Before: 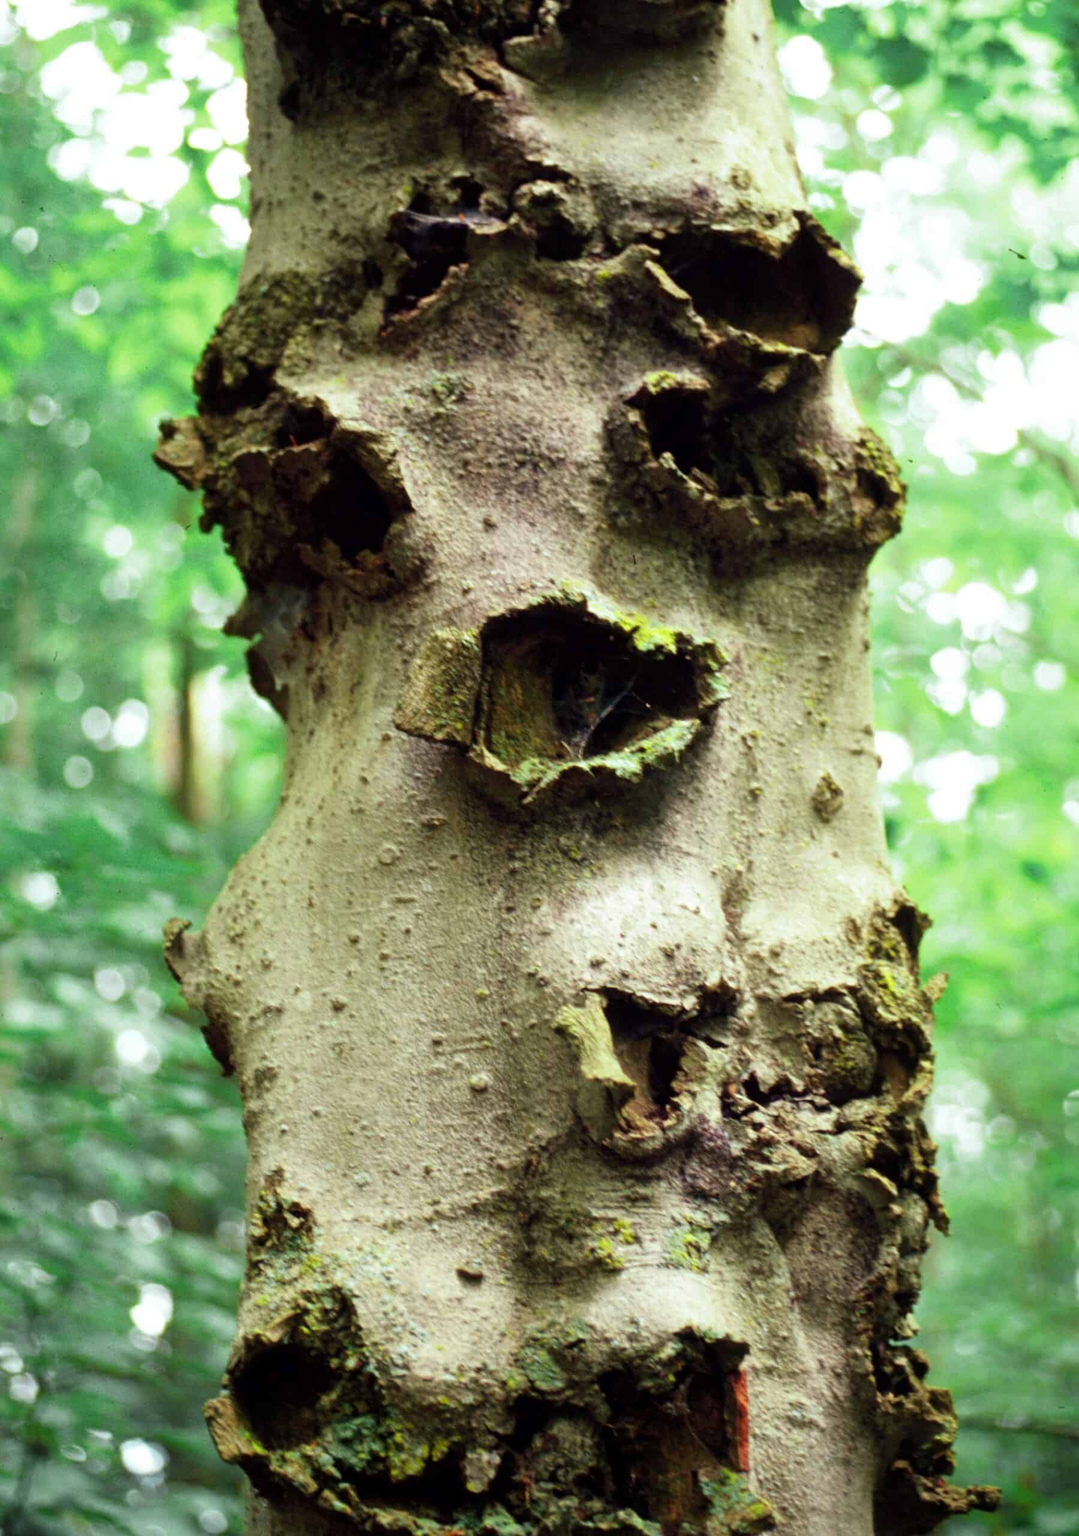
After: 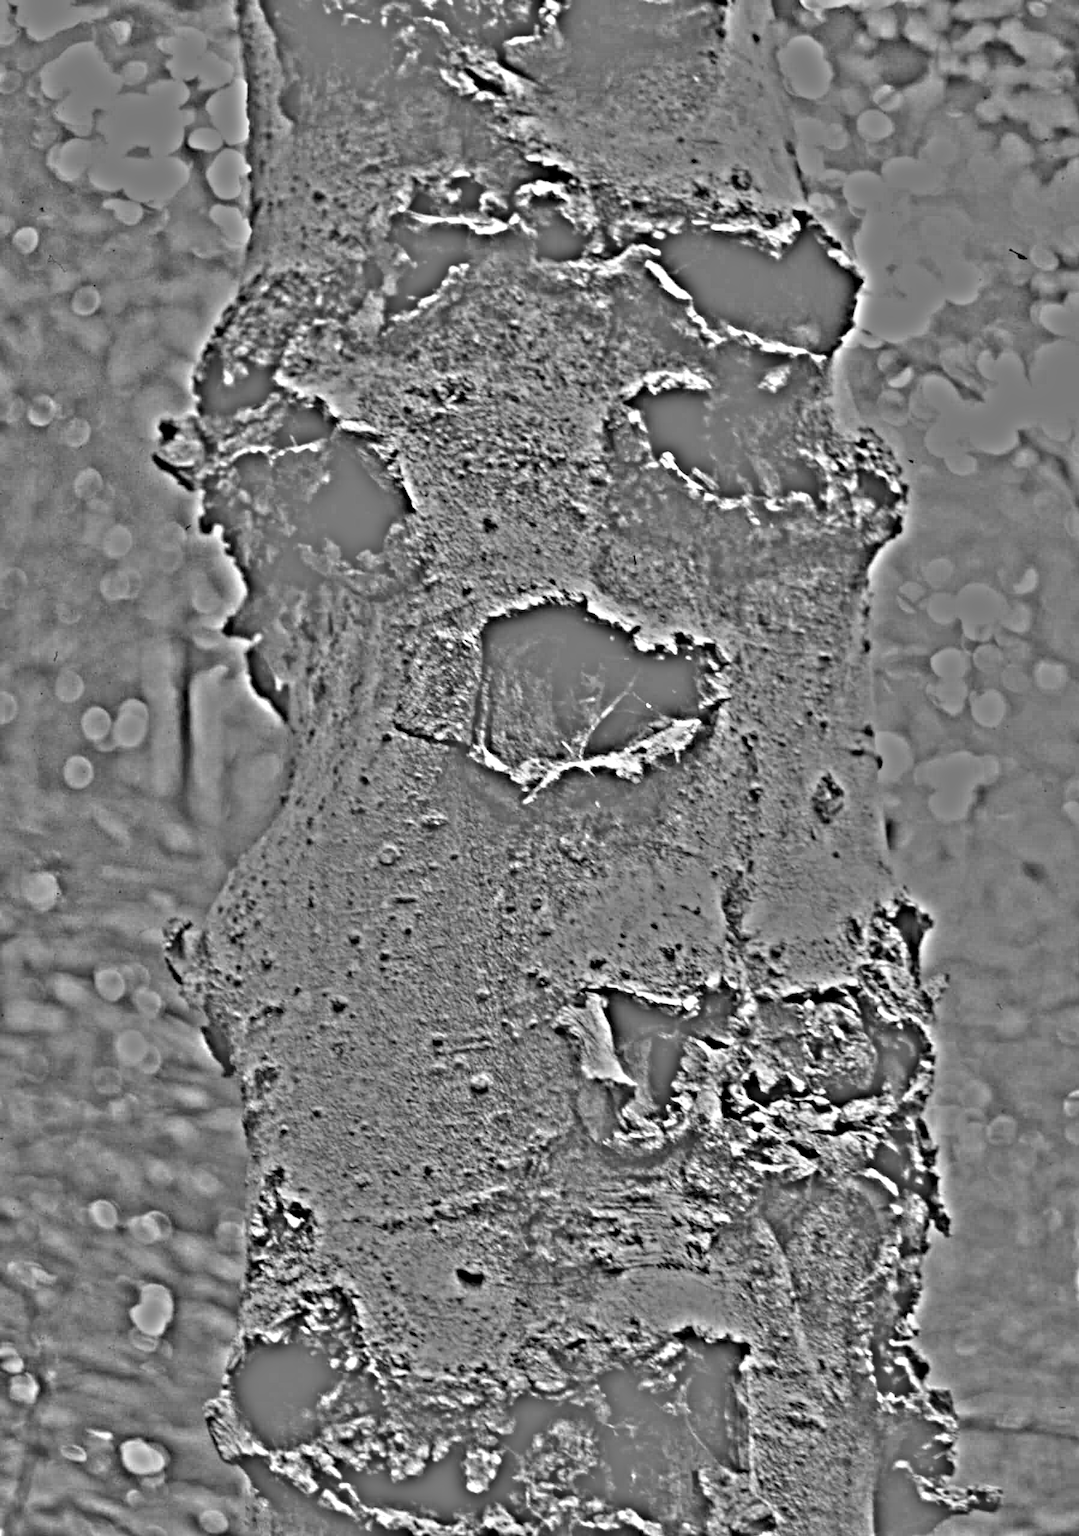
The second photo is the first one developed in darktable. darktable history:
highpass: on, module defaults
color balance rgb: perceptual saturation grading › global saturation 35%, perceptual saturation grading › highlights -30%, perceptual saturation grading › shadows 35%, perceptual brilliance grading › global brilliance 3%, perceptual brilliance grading › highlights -3%, perceptual brilliance grading › shadows 3%
